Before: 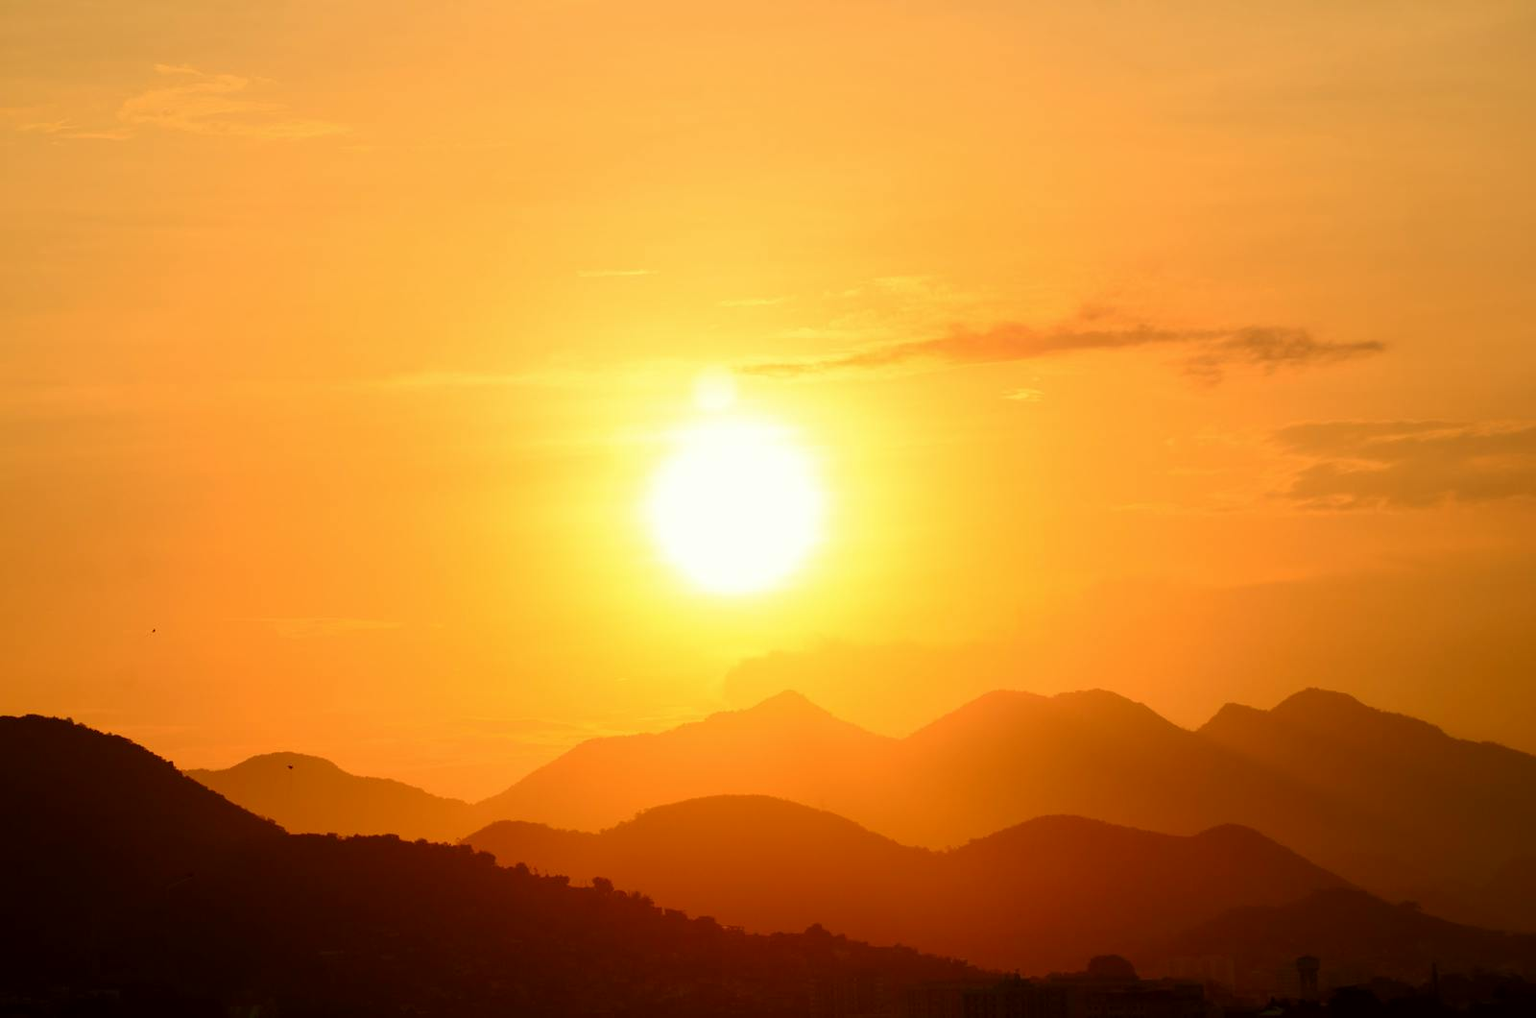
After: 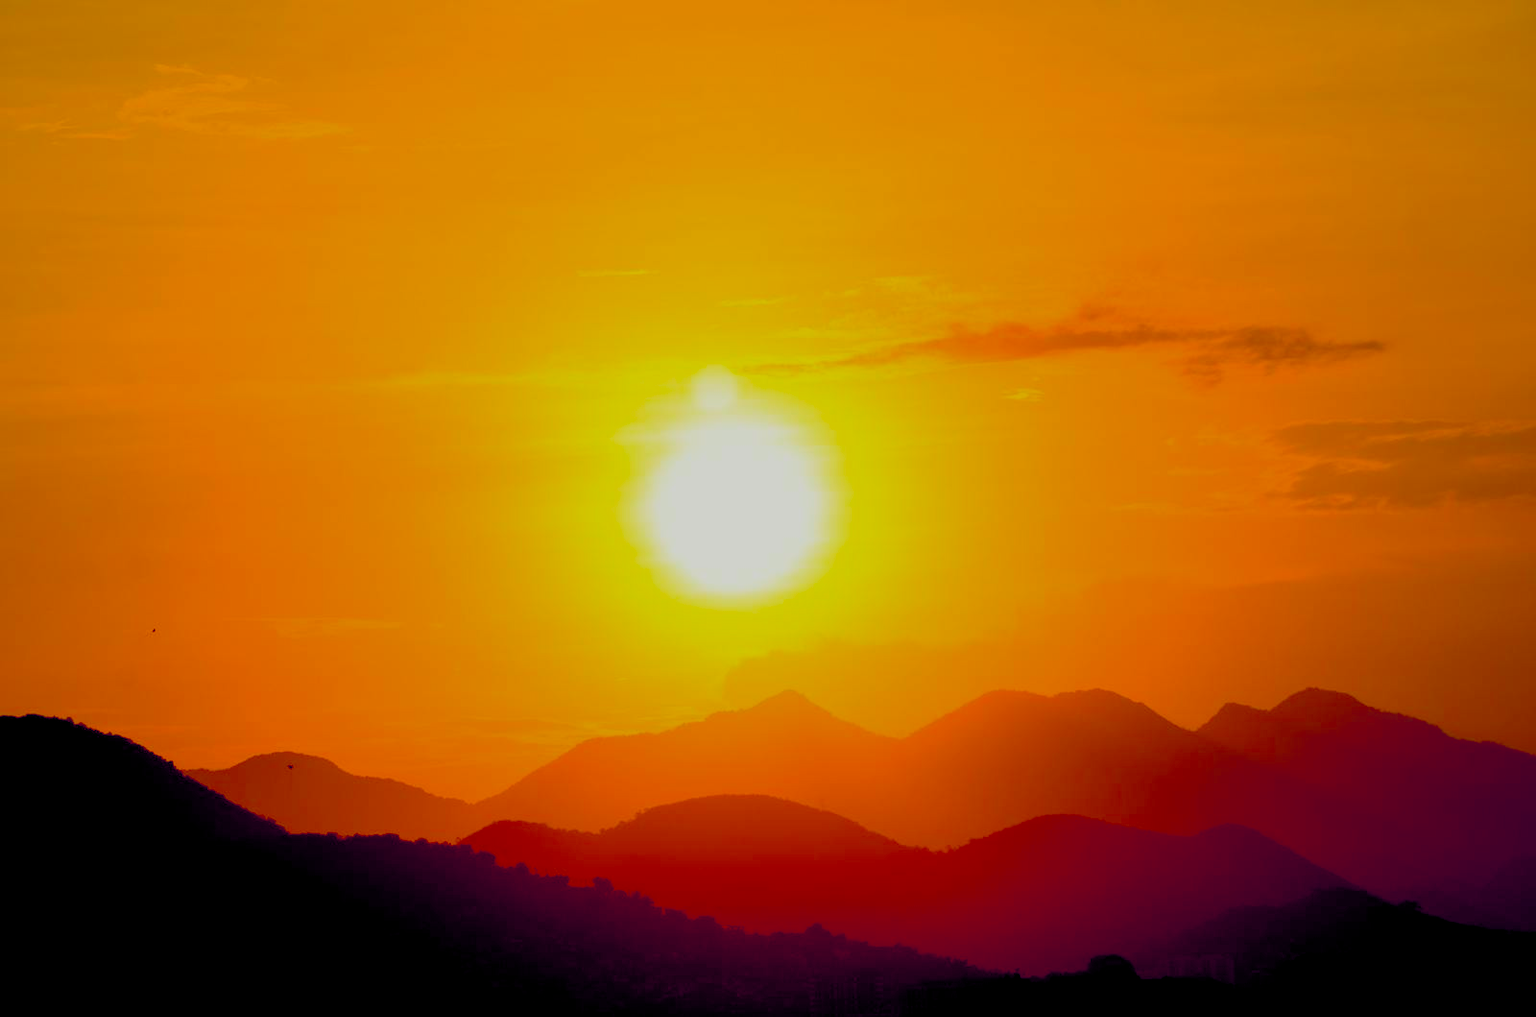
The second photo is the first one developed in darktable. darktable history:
contrast brightness saturation: contrast 0.041, saturation 0.154
color balance rgb: power › chroma 0.243%, power › hue 60.64°, global offset › luminance -0.29%, global offset › chroma 0.311%, global offset › hue 261.42°, perceptual saturation grading › global saturation 30.256%, global vibrance 20%
exposure: black level correction 0.009, exposure -0.633 EV, compensate highlight preservation false
